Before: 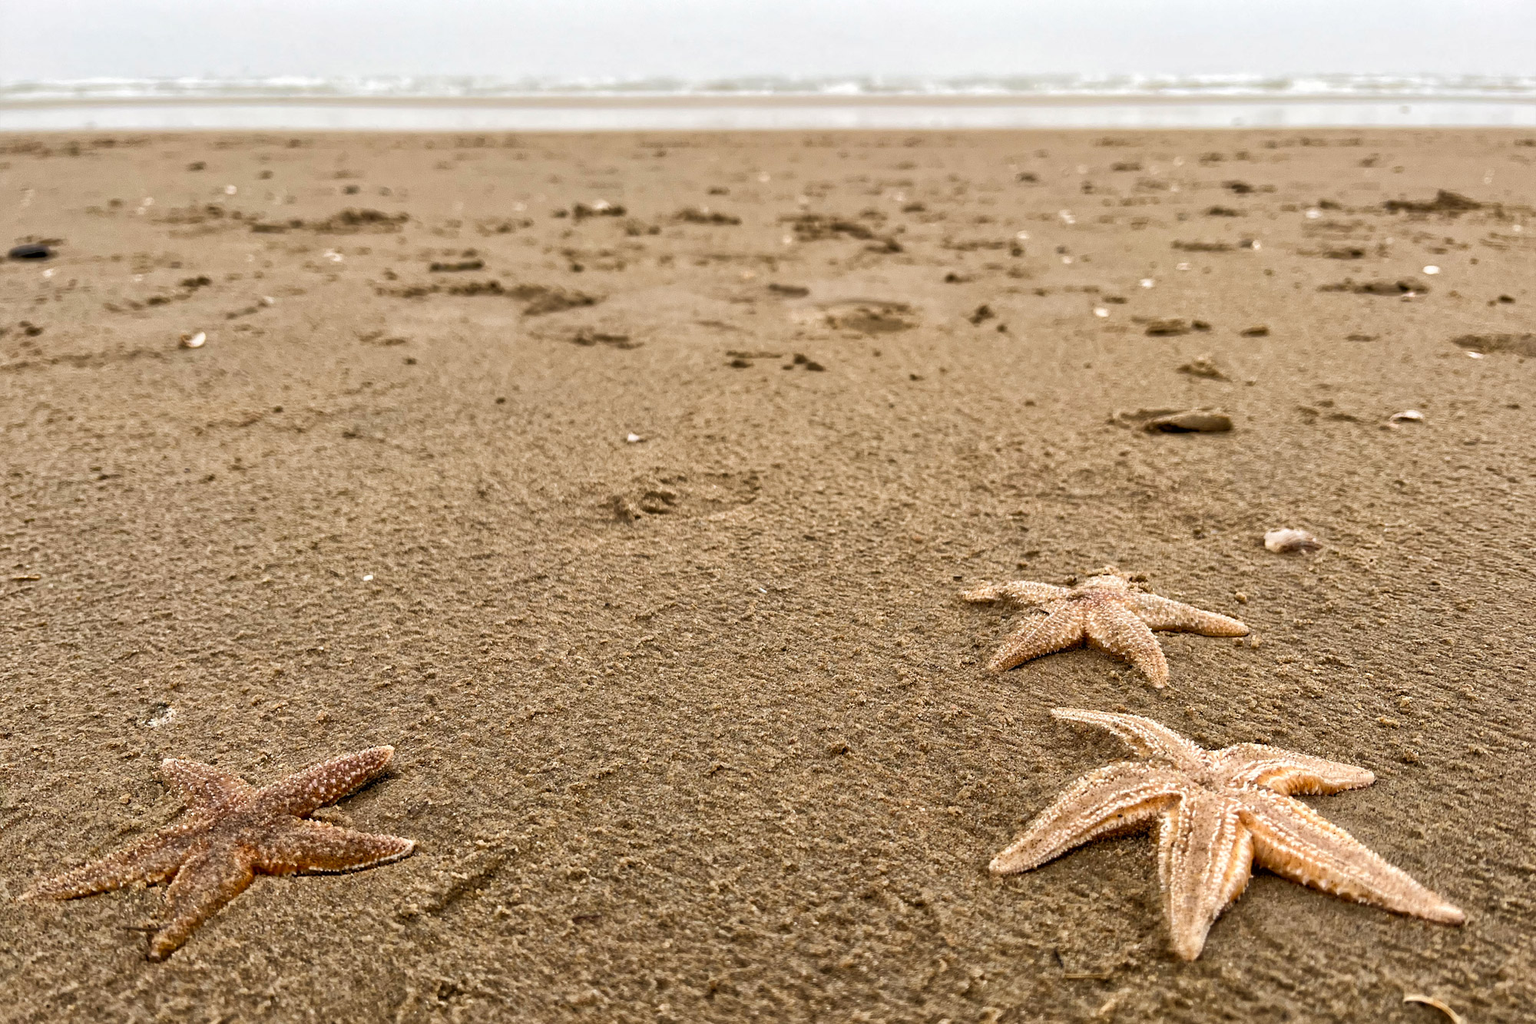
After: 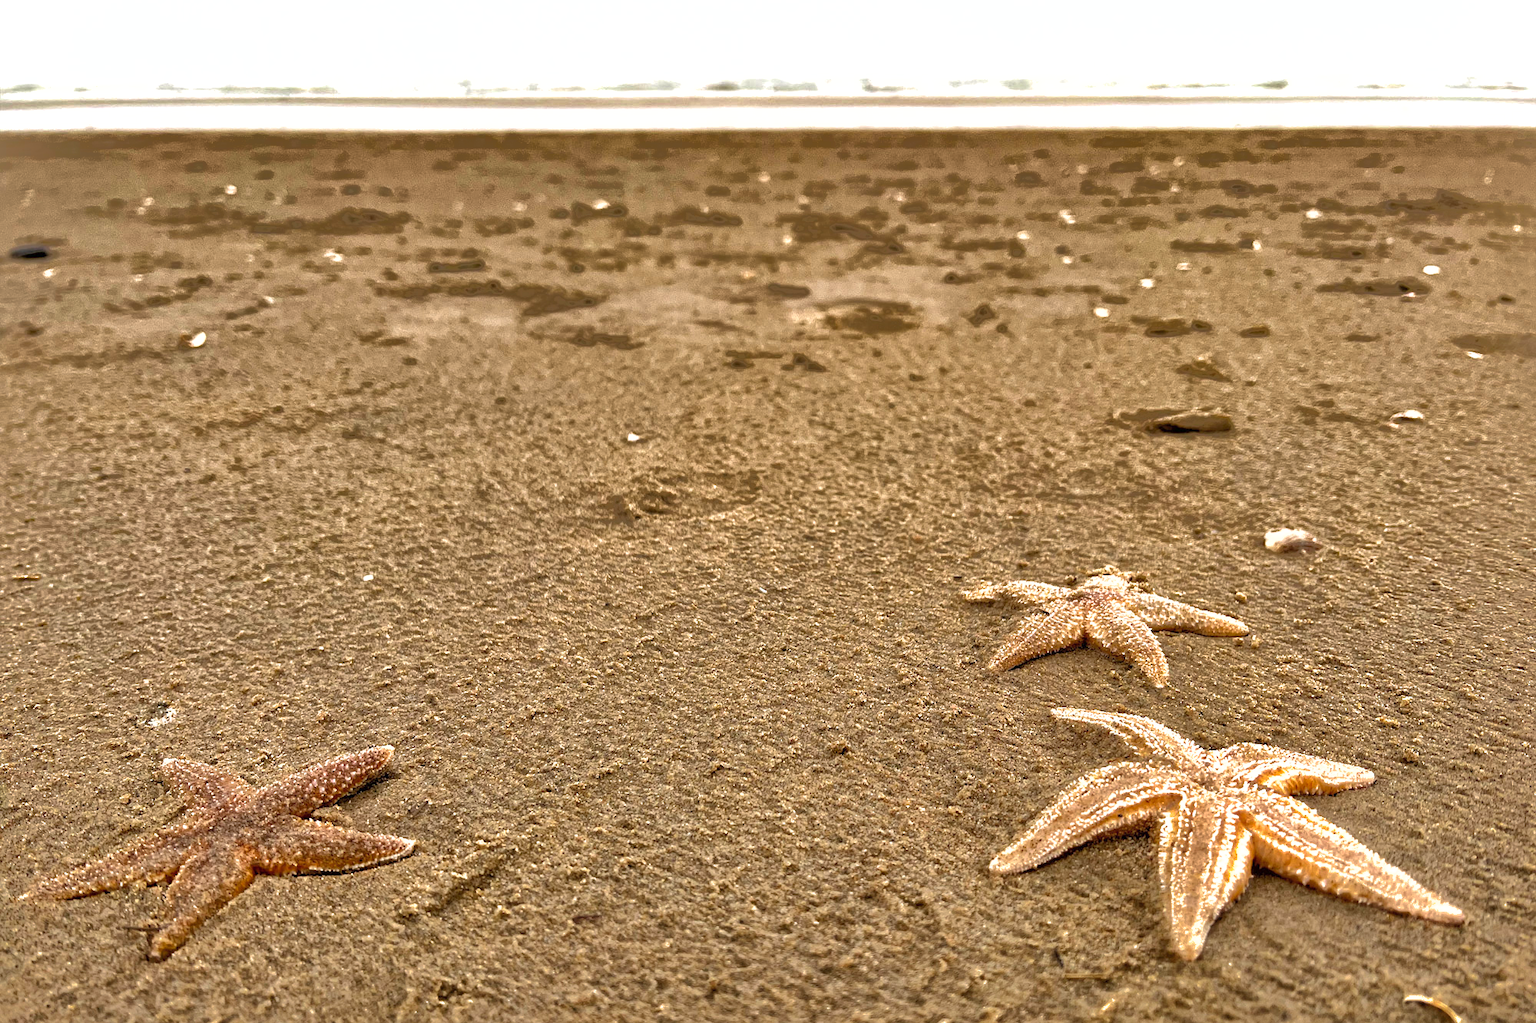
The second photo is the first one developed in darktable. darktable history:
exposure: exposure 0.58 EV, compensate highlight preservation false
shadows and highlights: shadows 38.86, highlights -76.07
